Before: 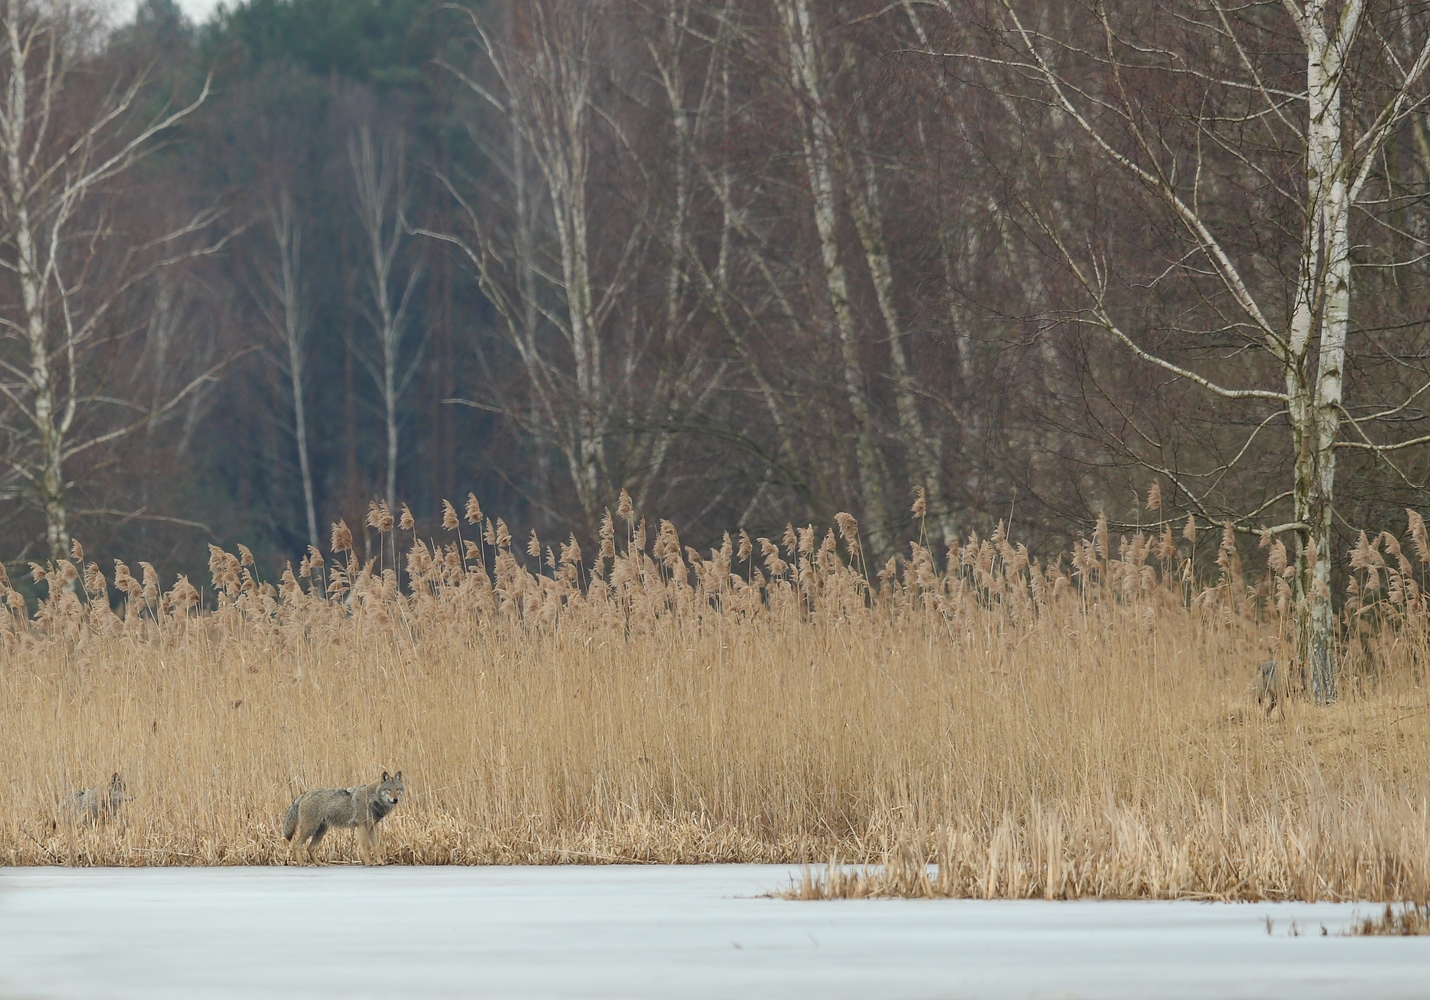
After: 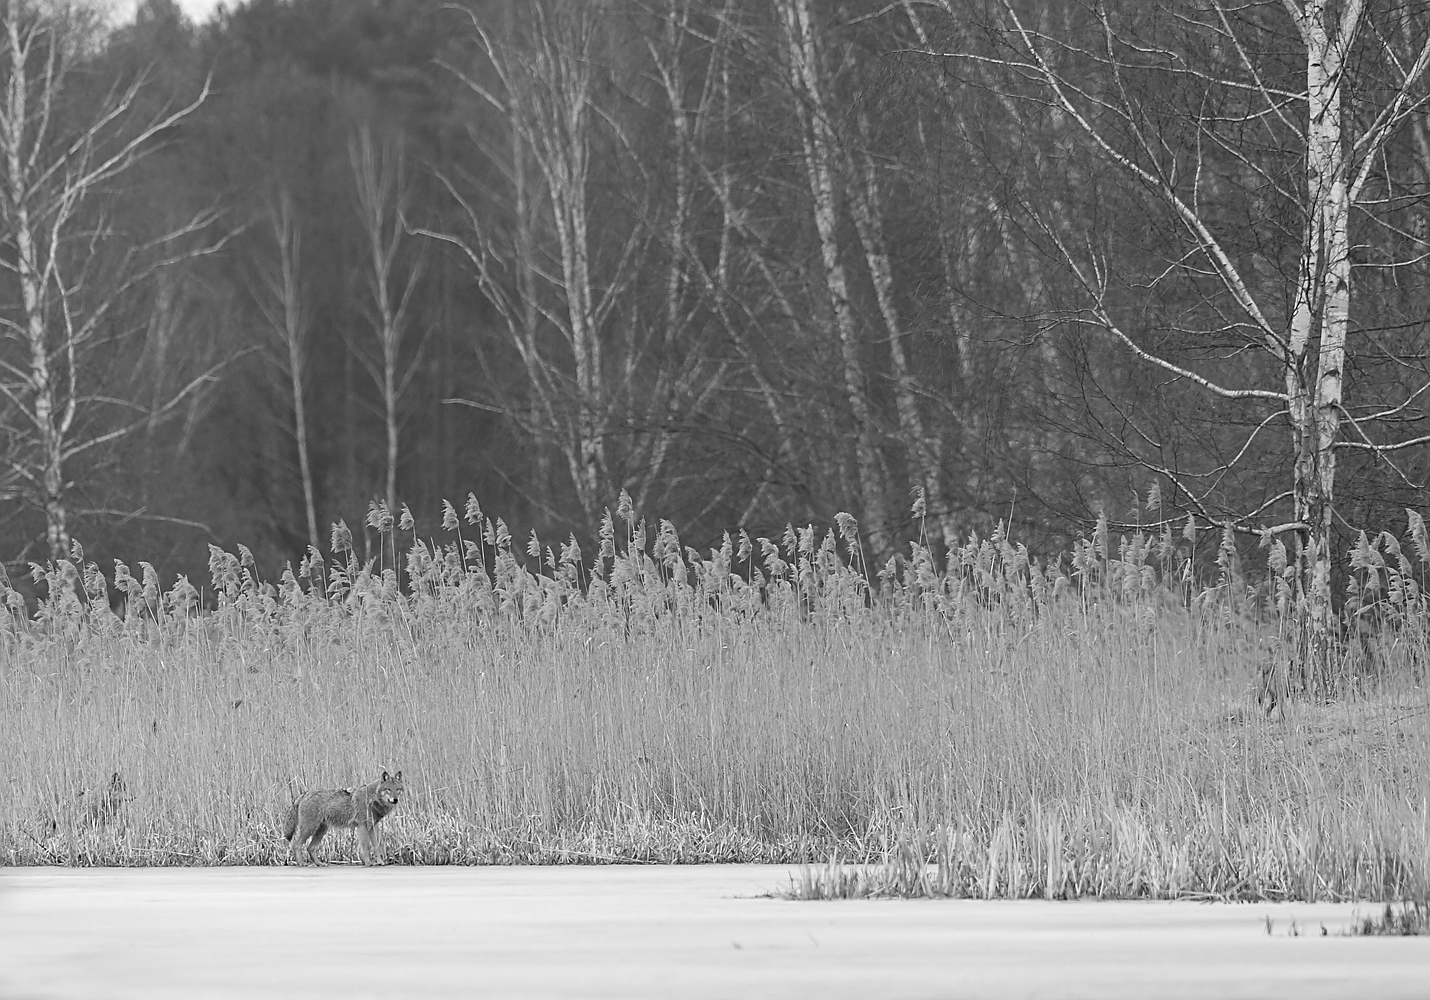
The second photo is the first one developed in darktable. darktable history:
sharpen: on, module defaults
monochrome: on, module defaults
exposure: black level correction 0.001, exposure 0.5 EV, compensate exposure bias true, compensate highlight preservation false
color balance rgb: perceptual saturation grading › global saturation 10%, global vibrance 20%
